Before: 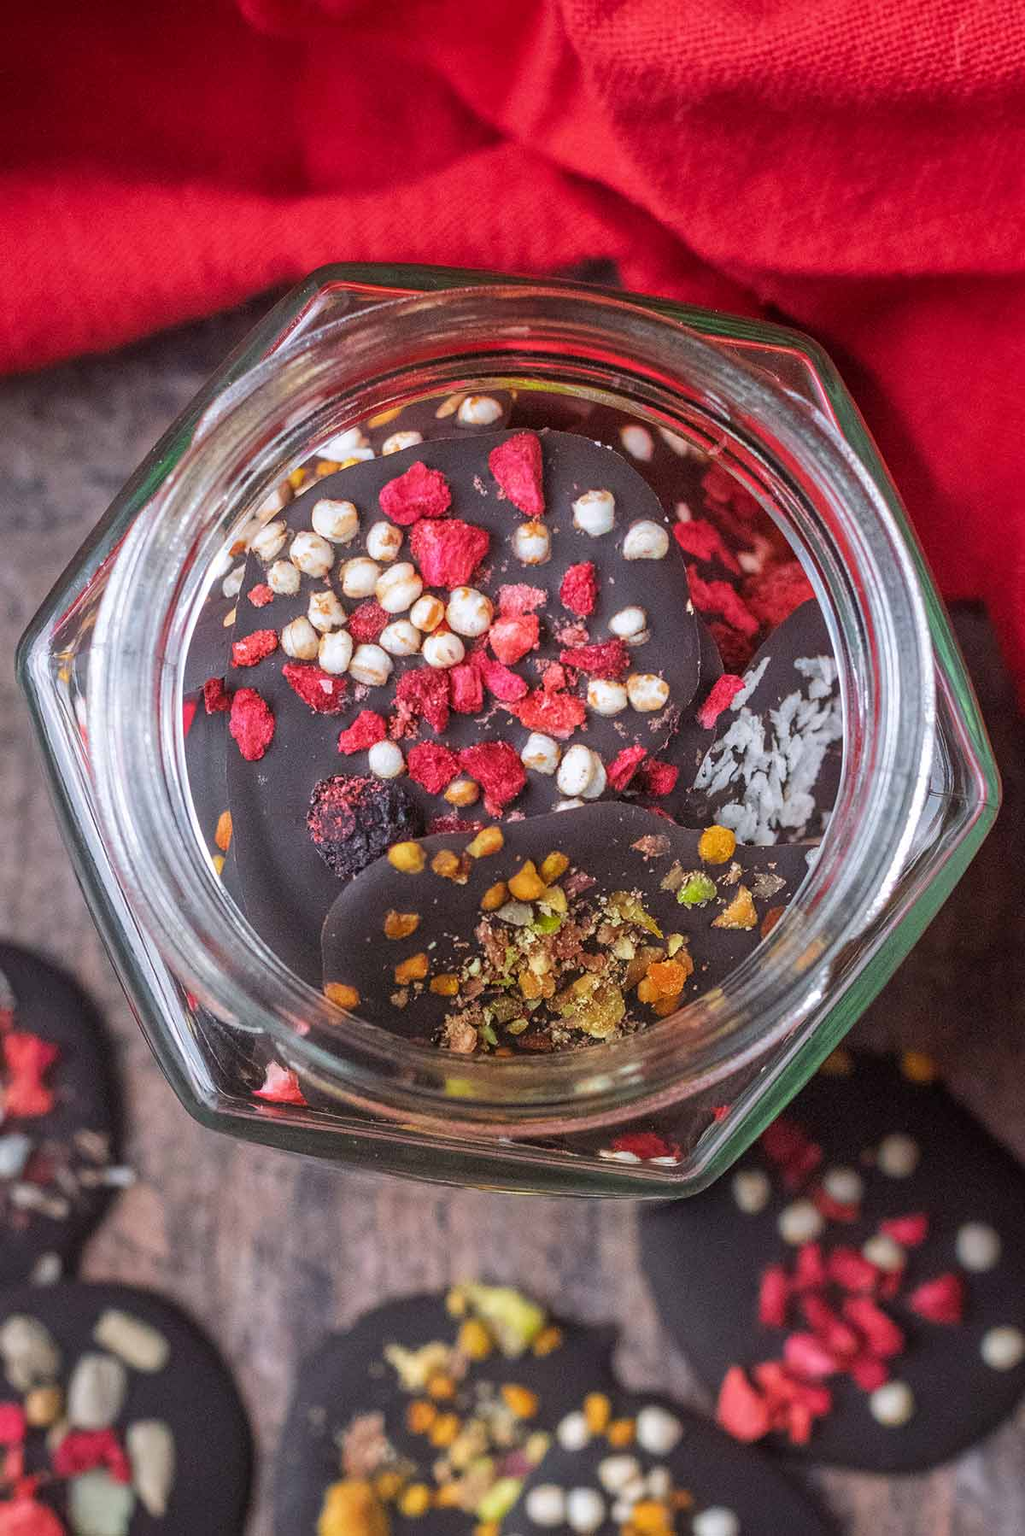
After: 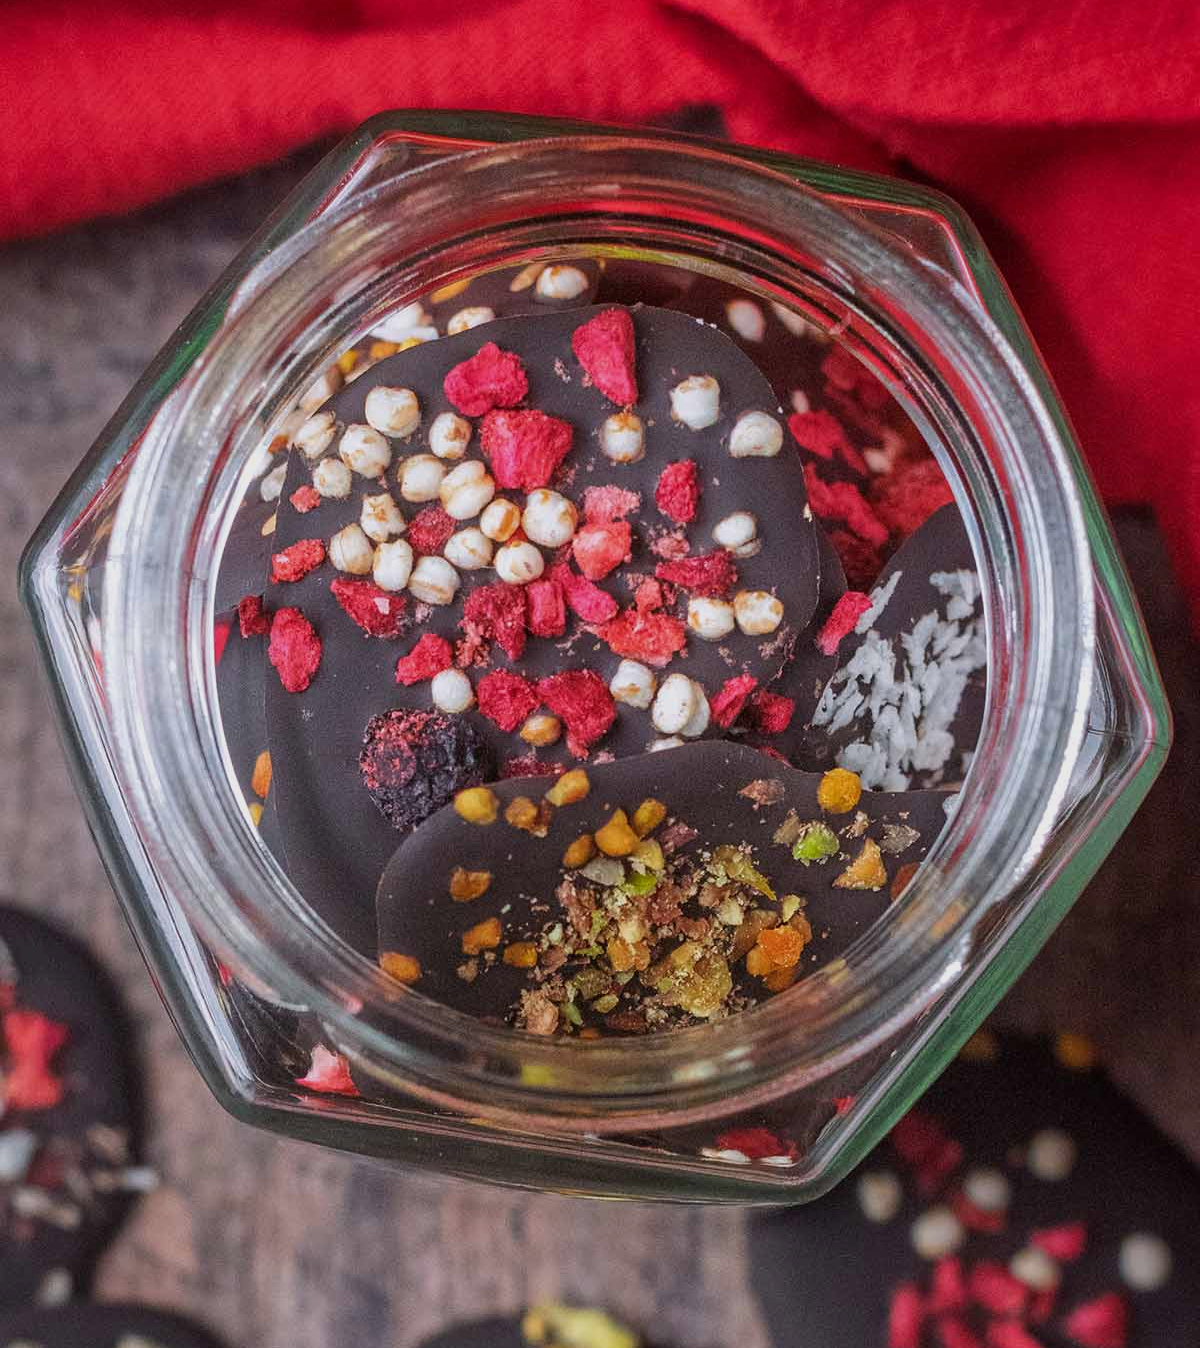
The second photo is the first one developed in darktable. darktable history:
exposure: exposure -0.293 EV, compensate highlight preservation false
crop: top 11.038%, bottom 13.962%
